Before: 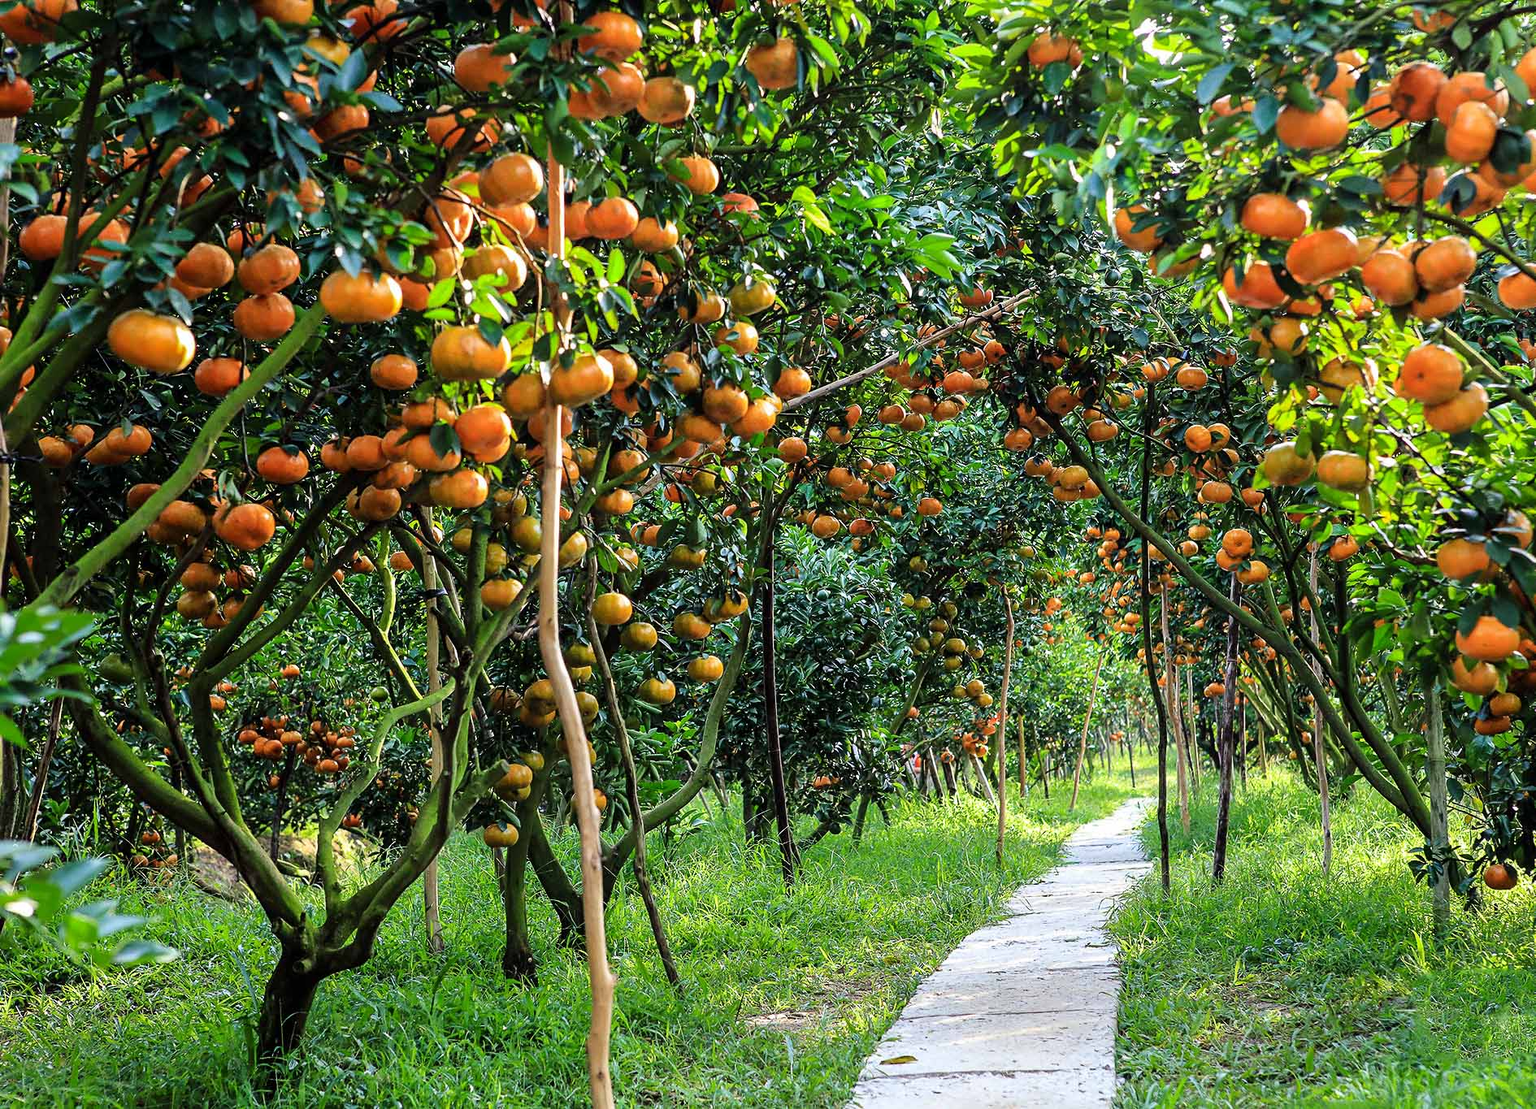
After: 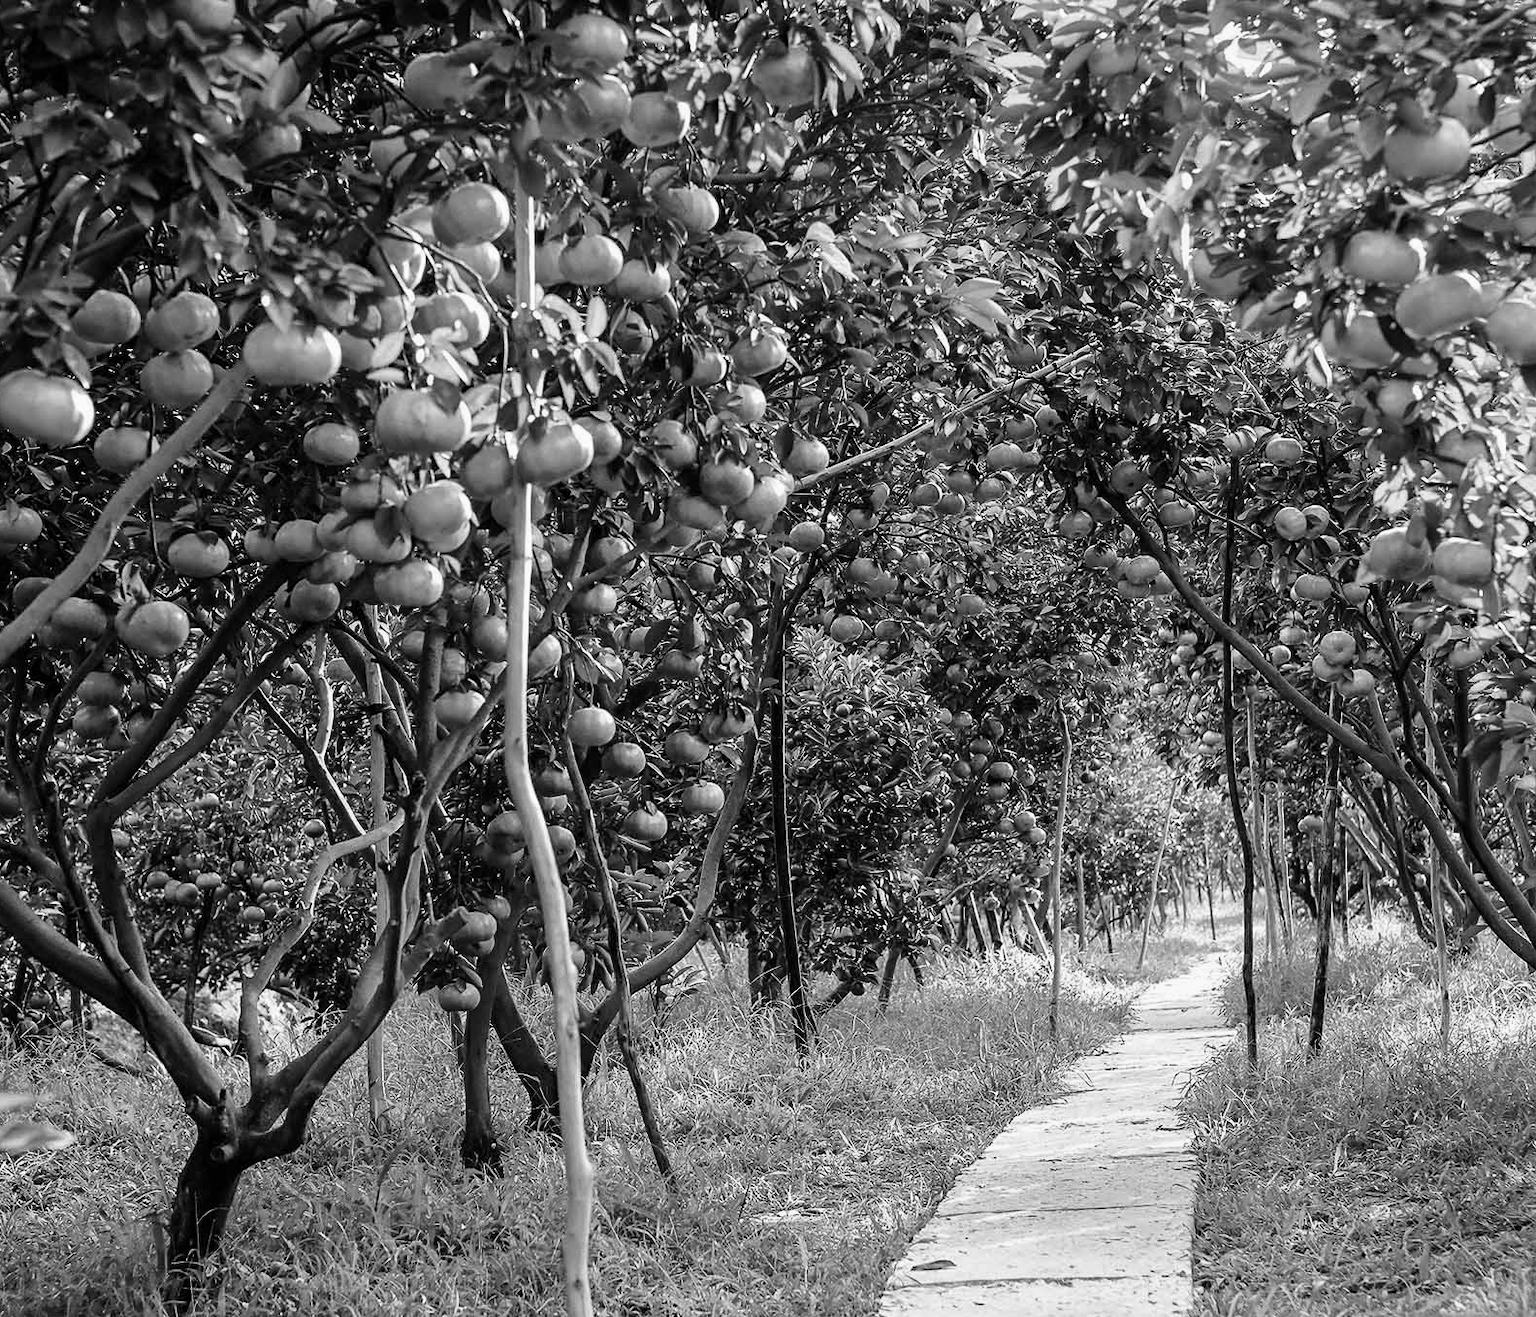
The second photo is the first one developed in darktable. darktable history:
monochrome: a 32, b 64, size 2.3
crop: left 7.598%, right 7.873%
